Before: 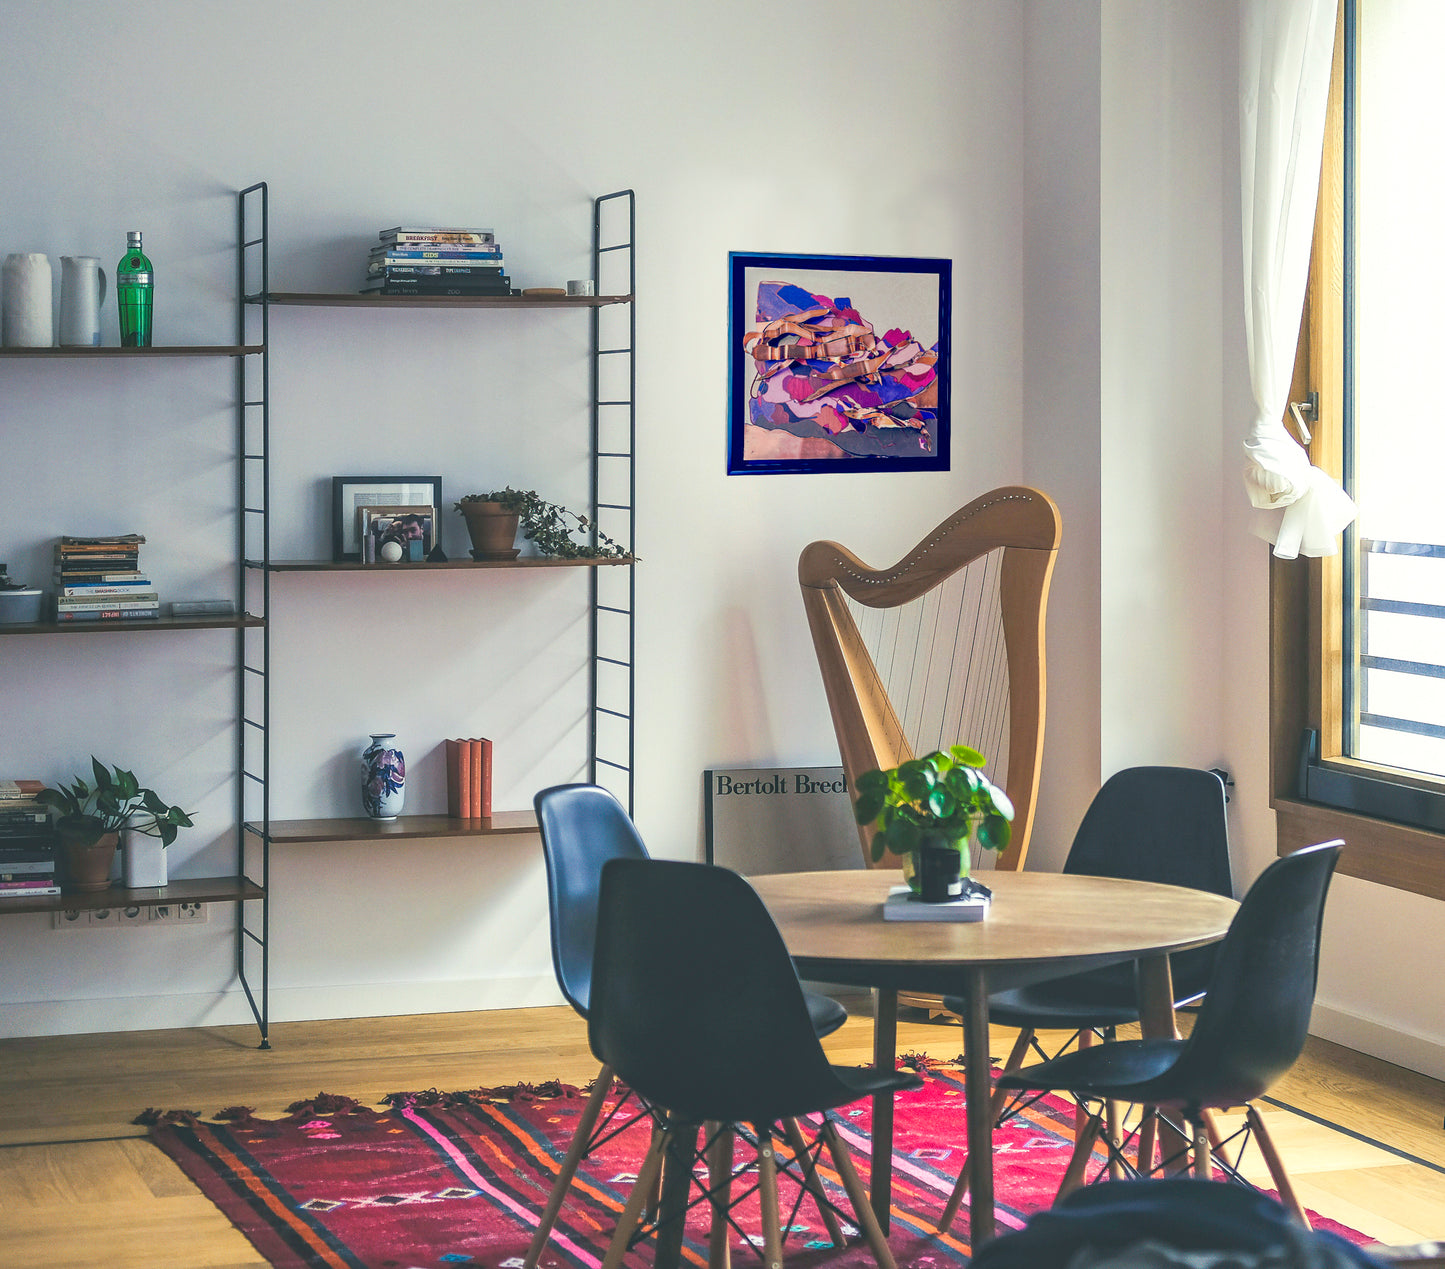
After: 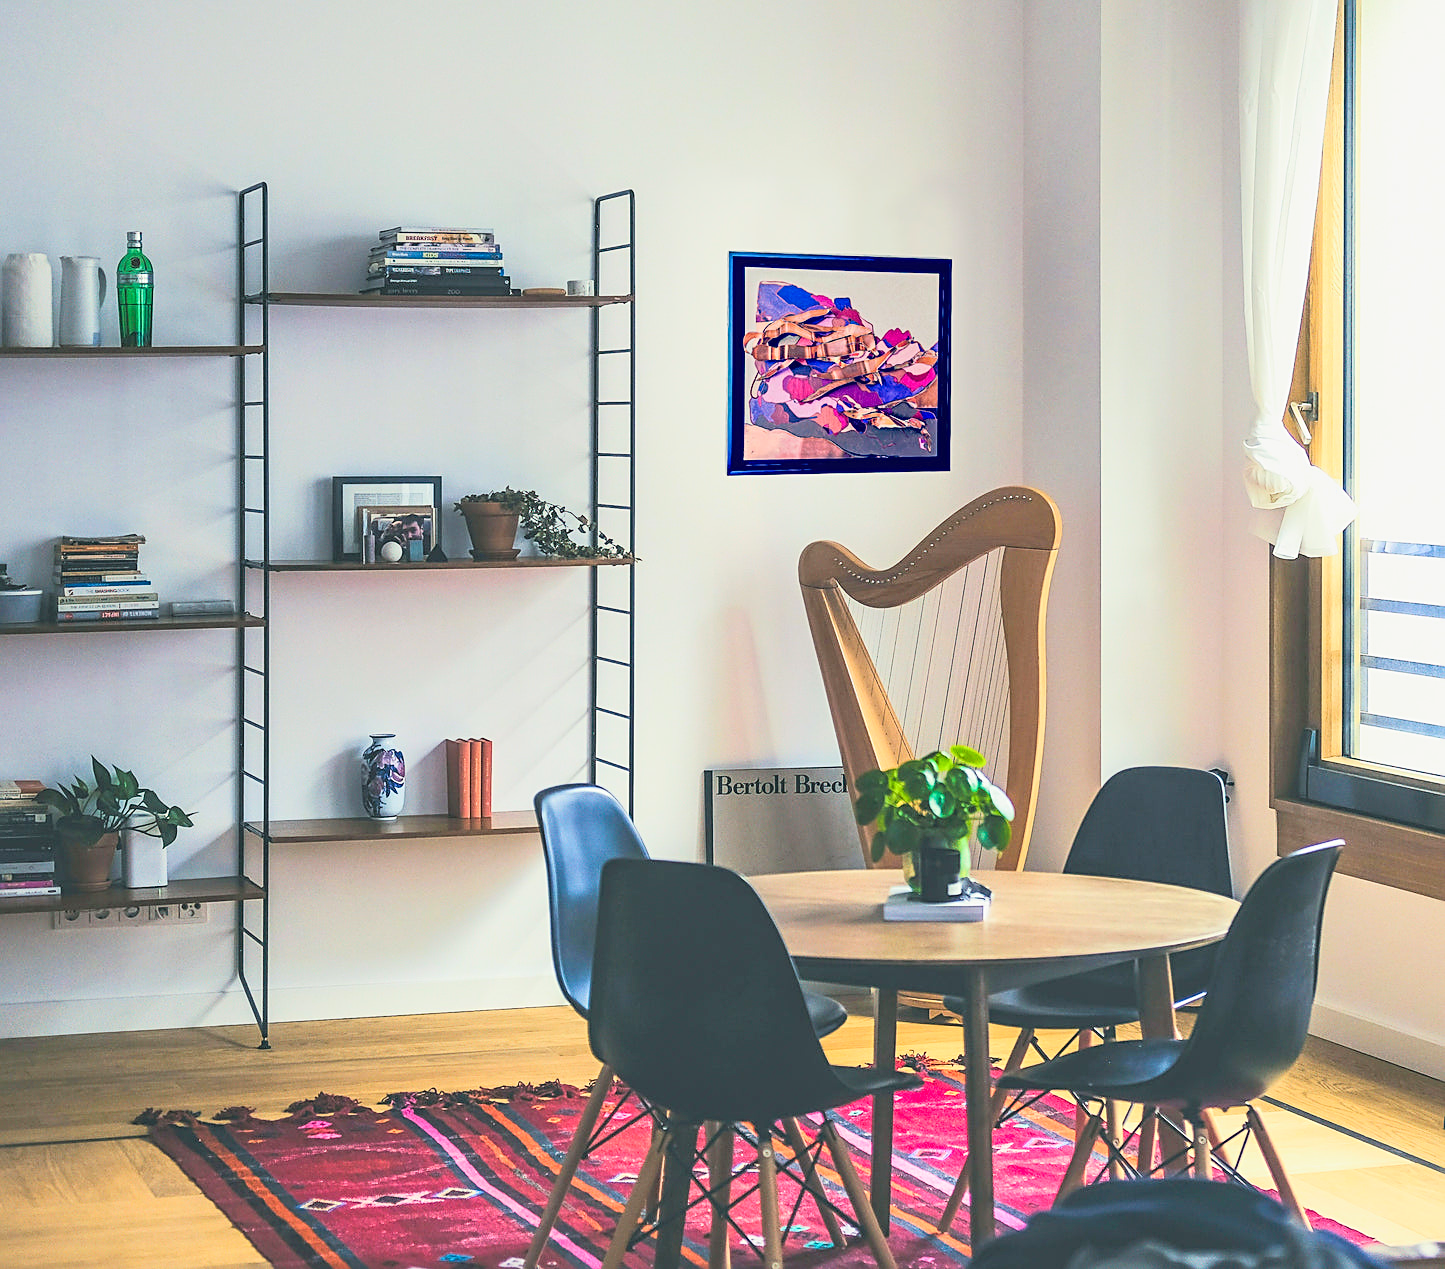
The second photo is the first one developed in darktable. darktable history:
sharpen: amount 0.492
tone curve: curves: ch0 [(0, 0.005) (0.103, 0.097) (0.18, 0.22) (0.4, 0.485) (0.5, 0.612) (0.668, 0.787) (0.823, 0.894) (1, 0.971)]; ch1 [(0, 0) (0.172, 0.123) (0.324, 0.253) (0.396, 0.388) (0.478, 0.461) (0.499, 0.498) (0.522, 0.528) (0.618, 0.649) (0.753, 0.821) (1, 1)]; ch2 [(0, 0) (0.411, 0.424) (0.496, 0.501) (0.515, 0.514) (0.555, 0.585) (0.641, 0.69) (1, 1)], color space Lab, linked channels, preserve colors none
